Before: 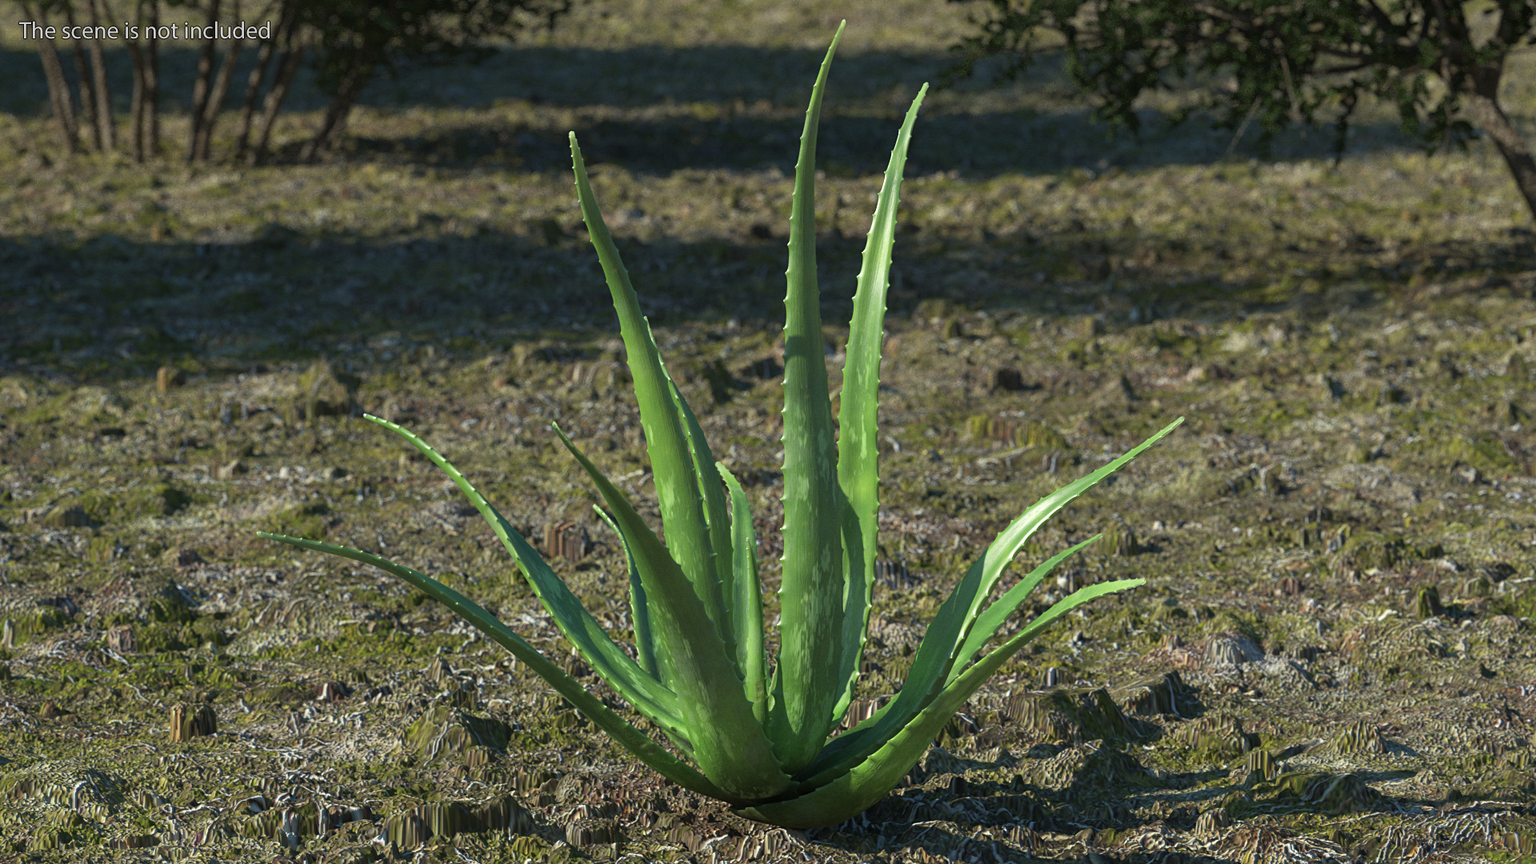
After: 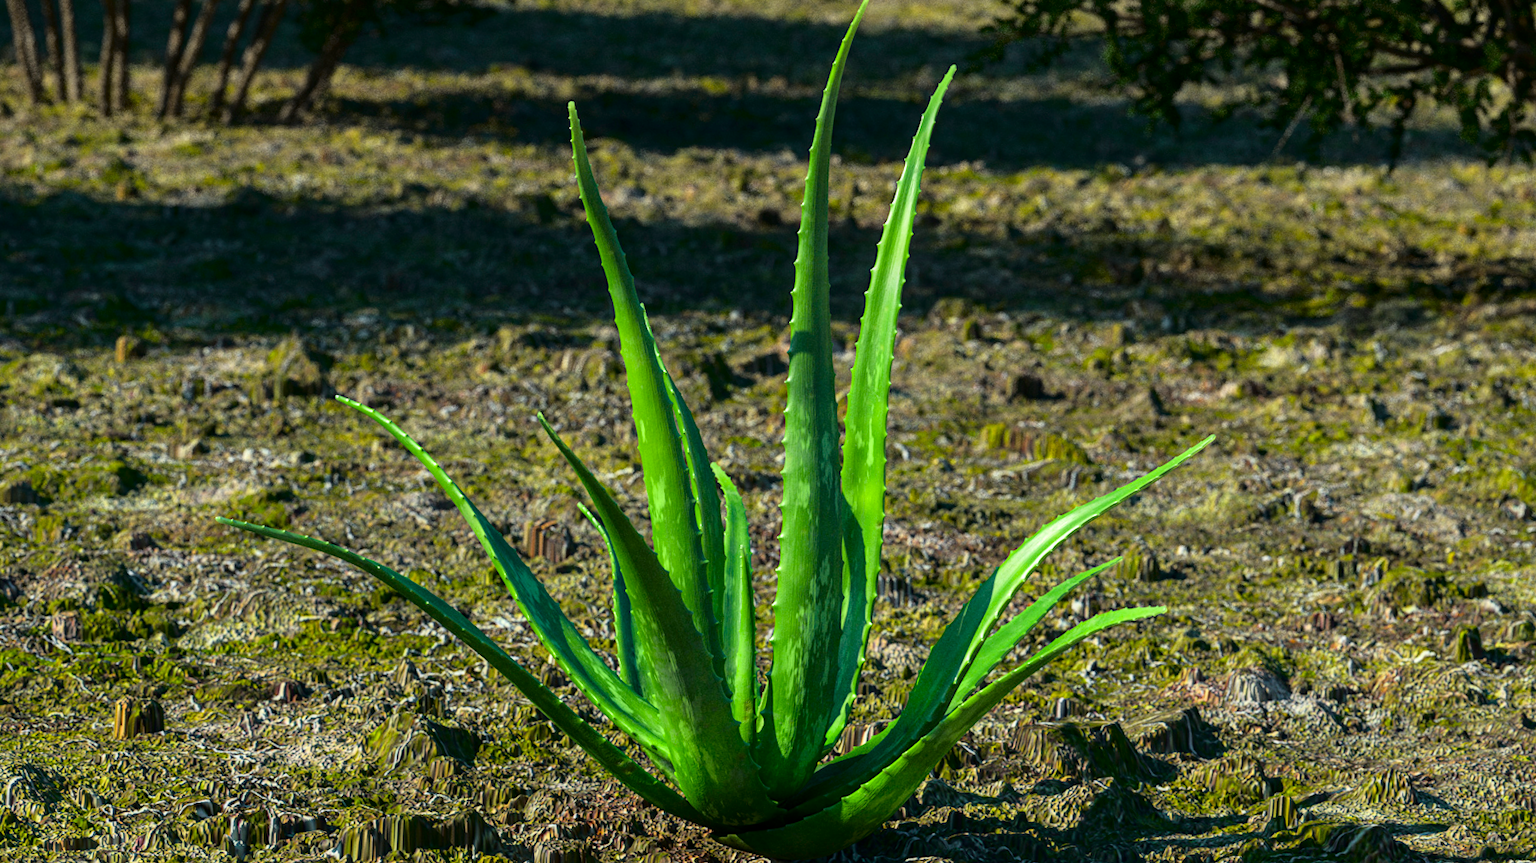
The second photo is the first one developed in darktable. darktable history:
local contrast: on, module defaults
crop and rotate: angle -2.38°
tone curve: curves: ch0 [(0, 0.014) (0.17, 0.099) (0.398, 0.423) (0.728, 0.808) (0.877, 0.91) (0.99, 0.955)]; ch1 [(0, 0) (0.377, 0.325) (0.493, 0.491) (0.505, 0.504) (0.515, 0.515) (0.554, 0.575) (0.623, 0.643) (0.701, 0.718) (1, 1)]; ch2 [(0, 0) (0.423, 0.453) (0.481, 0.485) (0.501, 0.501) (0.531, 0.527) (0.586, 0.597) (0.663, 0.706) (0.717, 0.753) (1, 0.991)], color space Lab, independent channels
color balance rgb: perceptual saturation grading › global saturation 30%, global vibrance 20%
